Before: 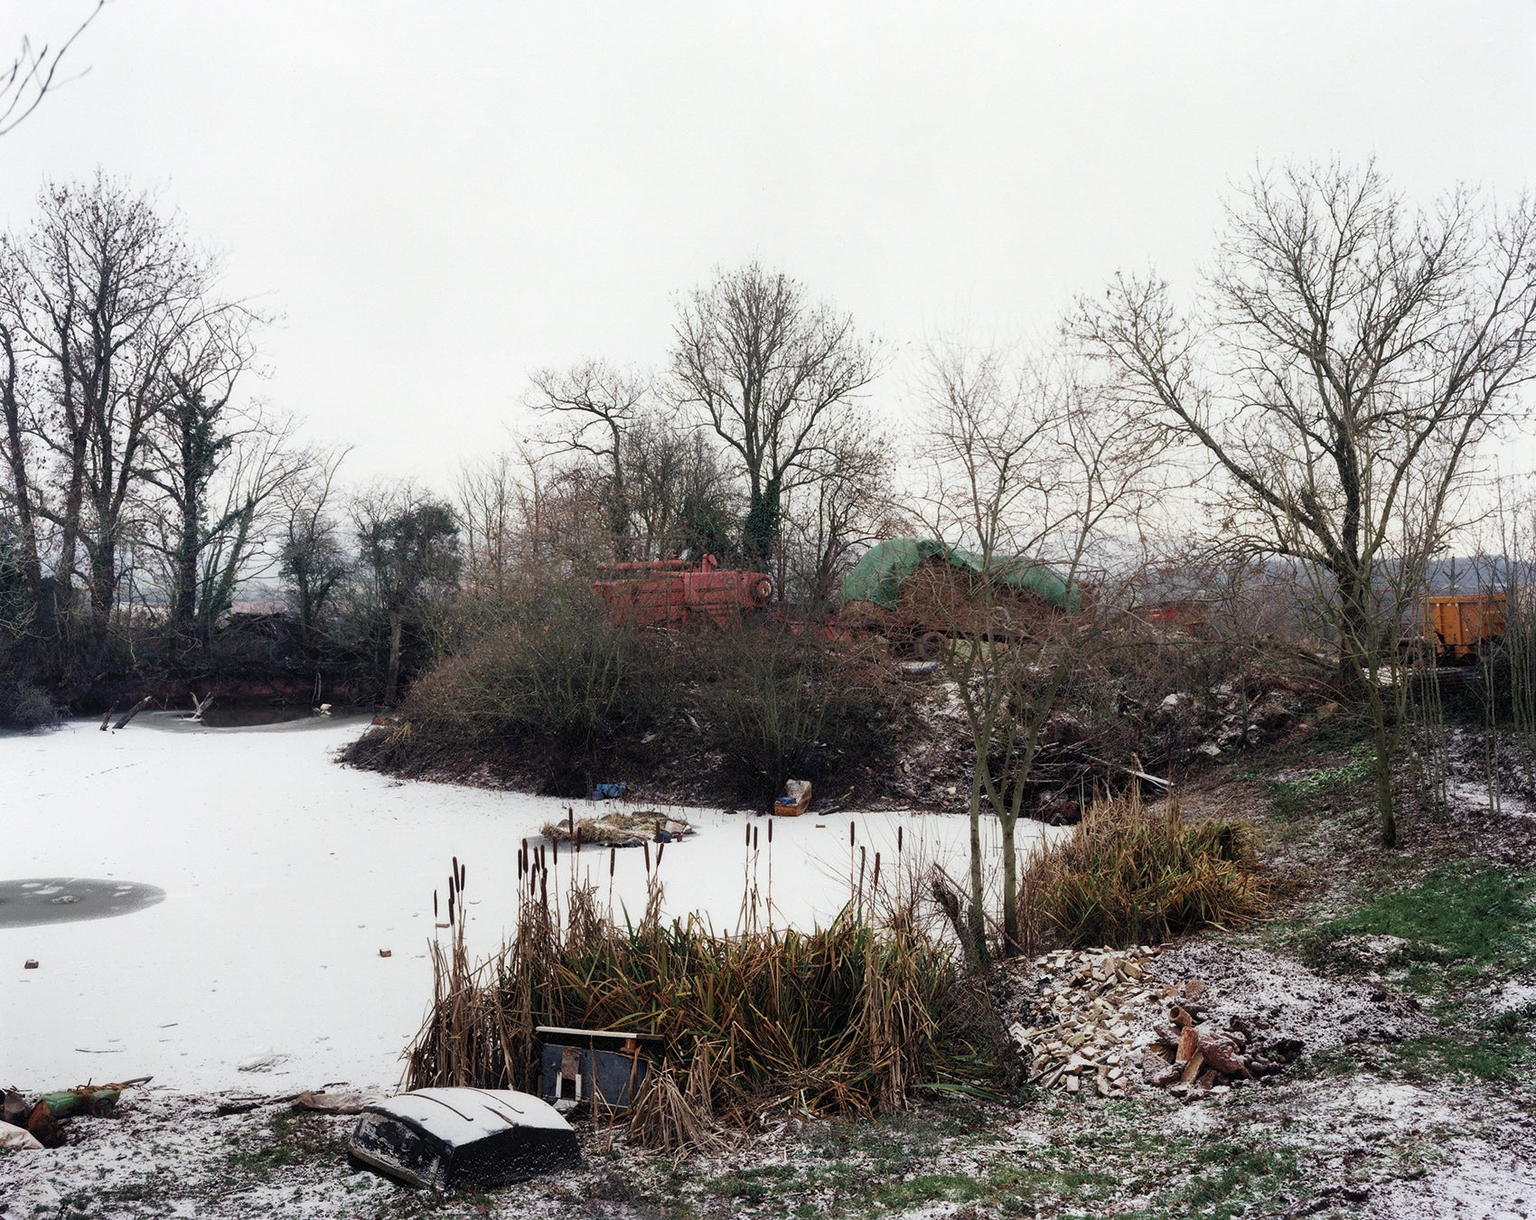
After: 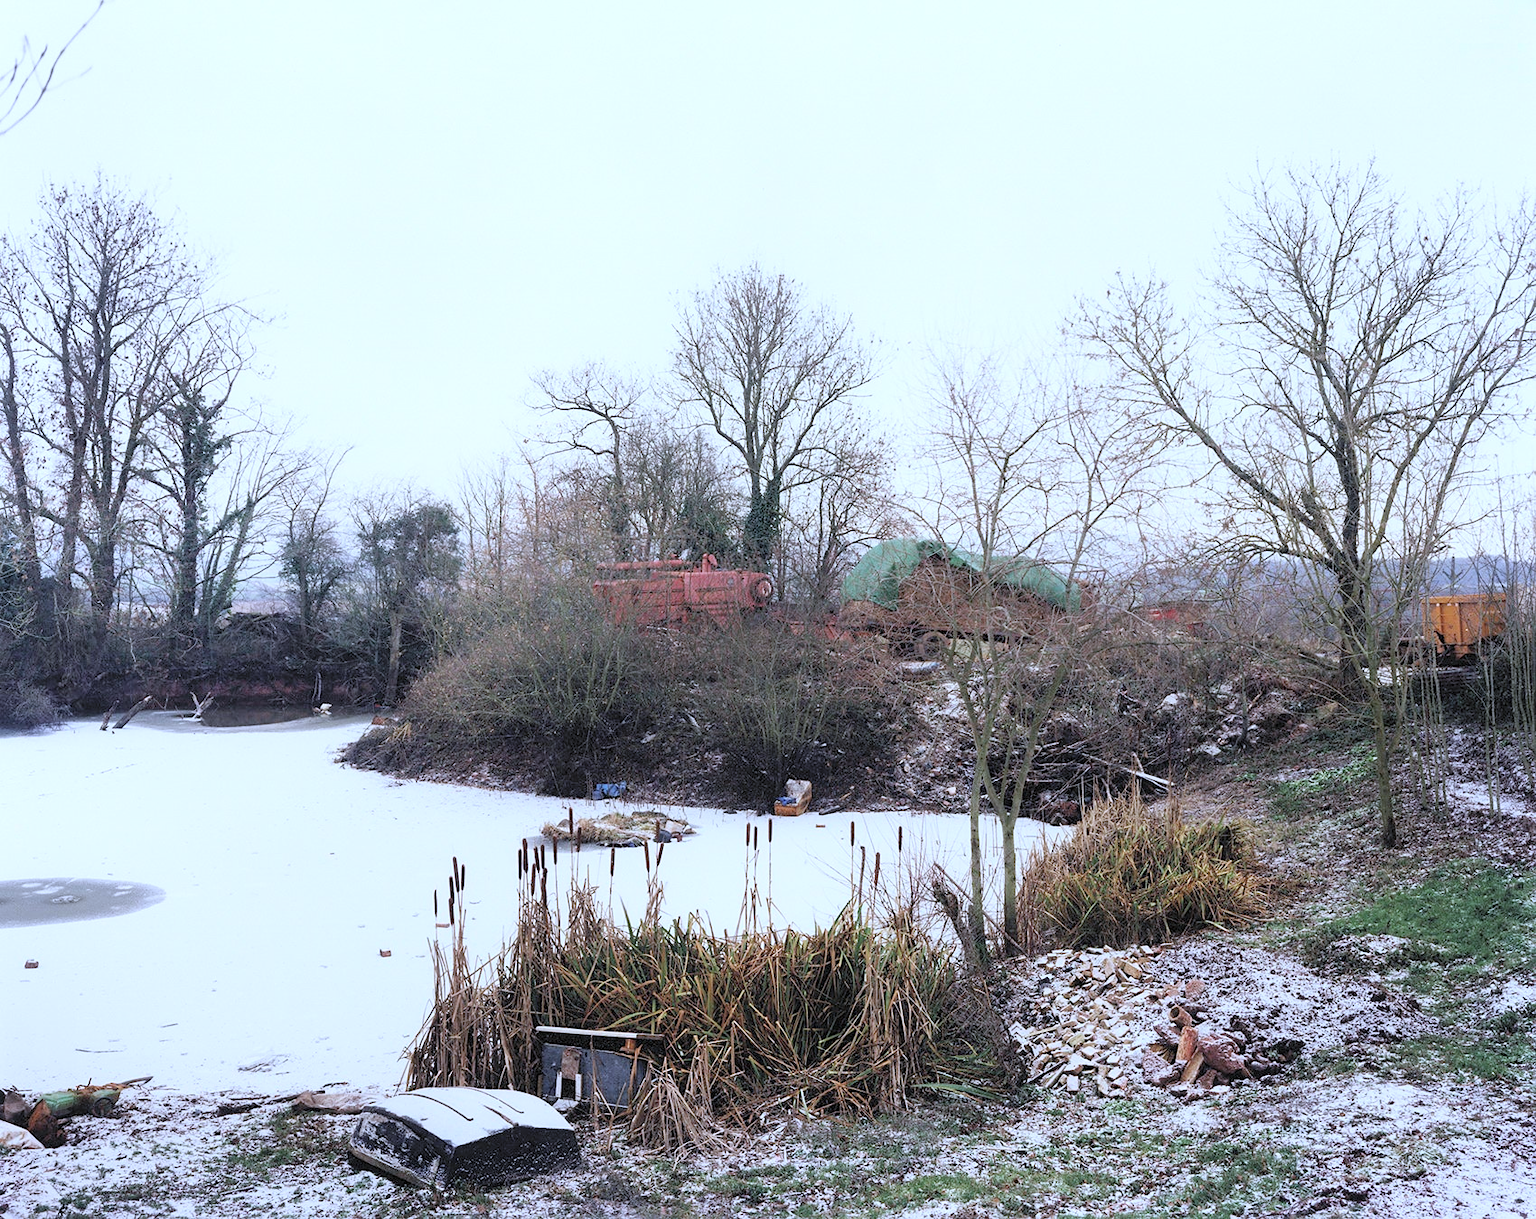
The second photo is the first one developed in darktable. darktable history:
sharpen: amount 0.2
contrast brightness saturation: contrast 0.1, brightness 0.3, saturation 0.14
white balance: red 0.948, green 1.02, blue 1.176
